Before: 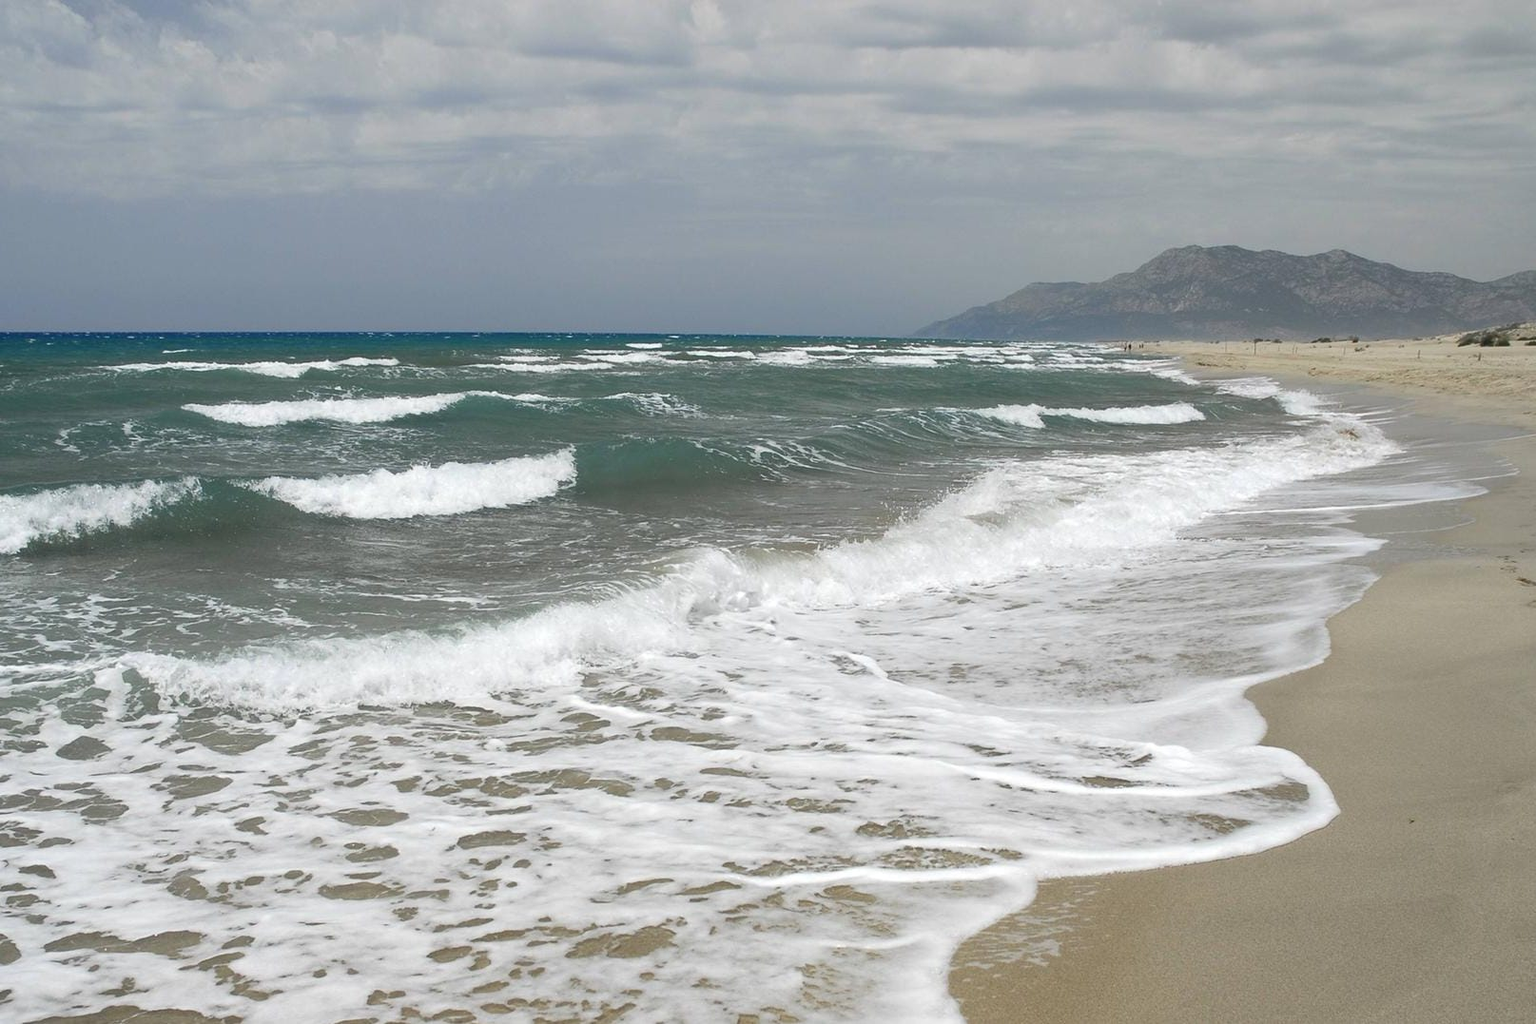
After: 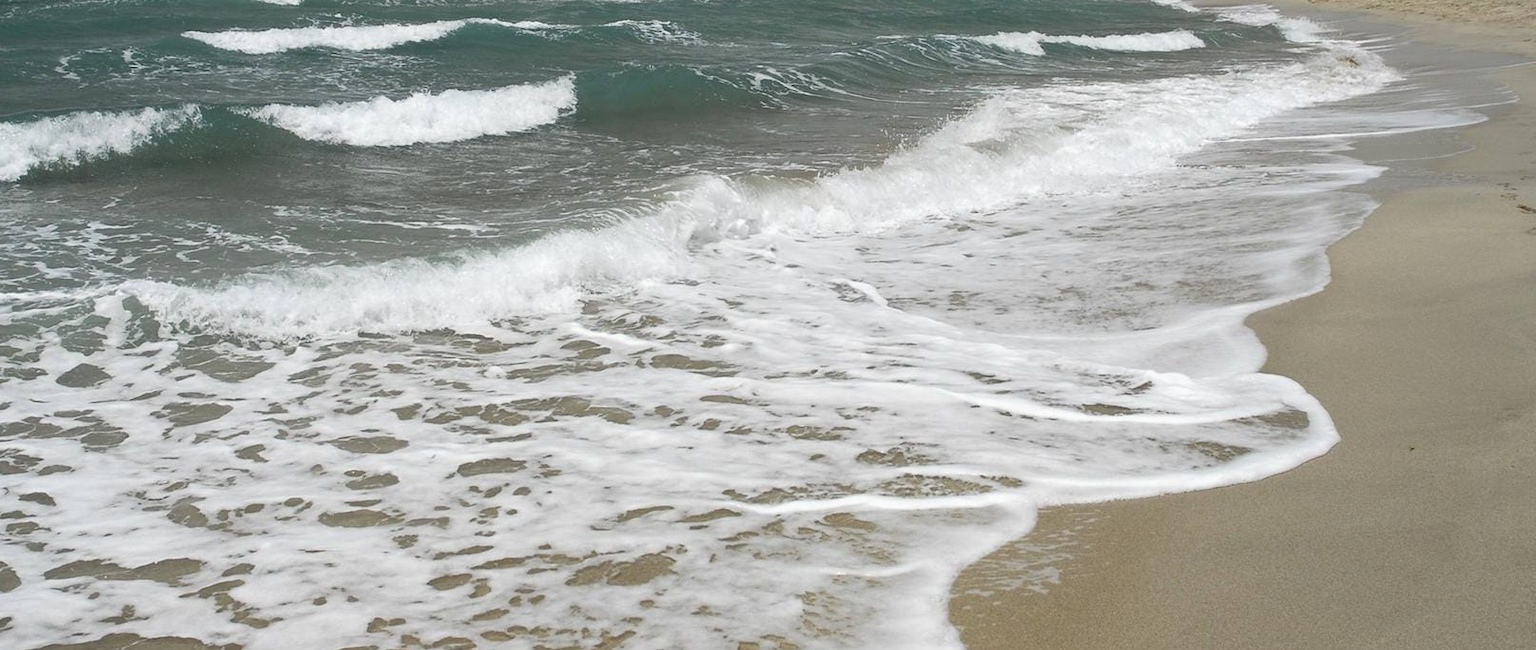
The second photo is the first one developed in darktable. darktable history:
crop and rotate: top 36.435%
exposure: exposure -0.064 EV, compensate highlight preservation false
